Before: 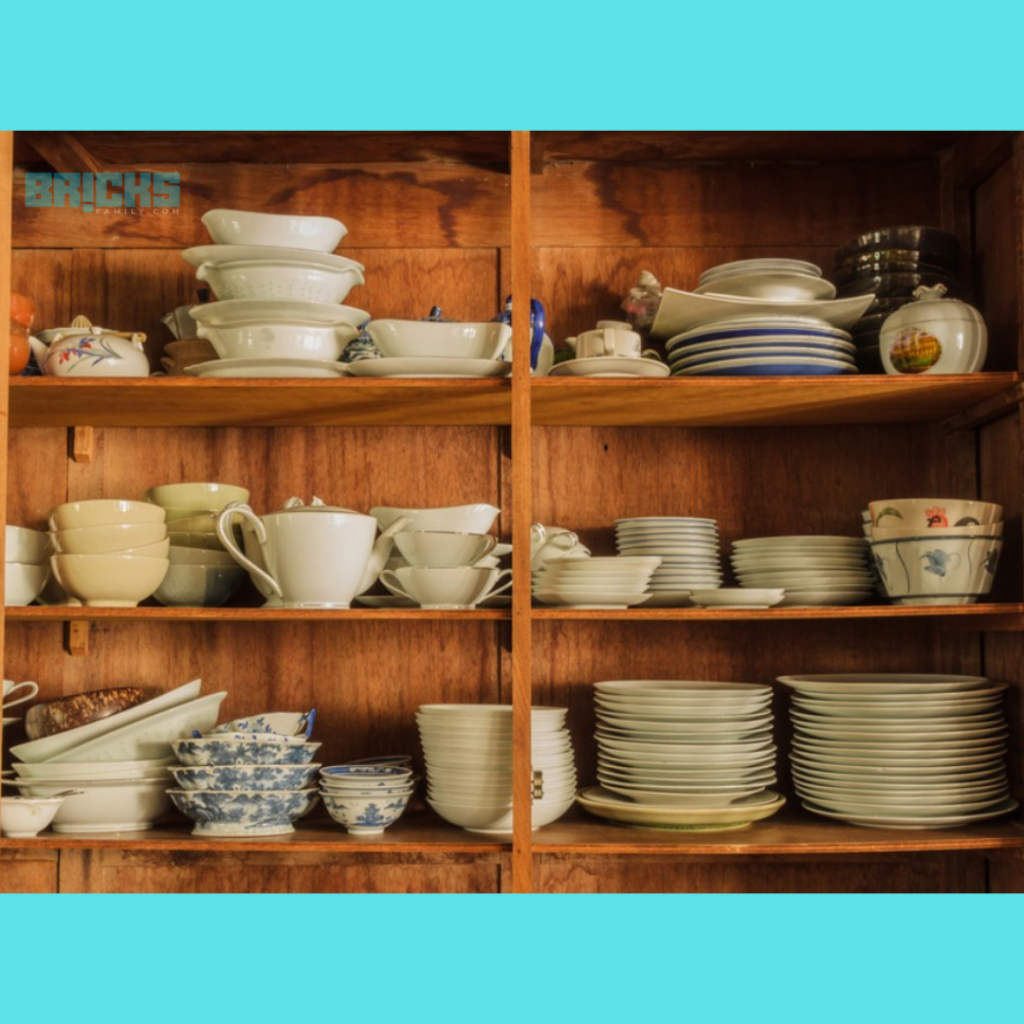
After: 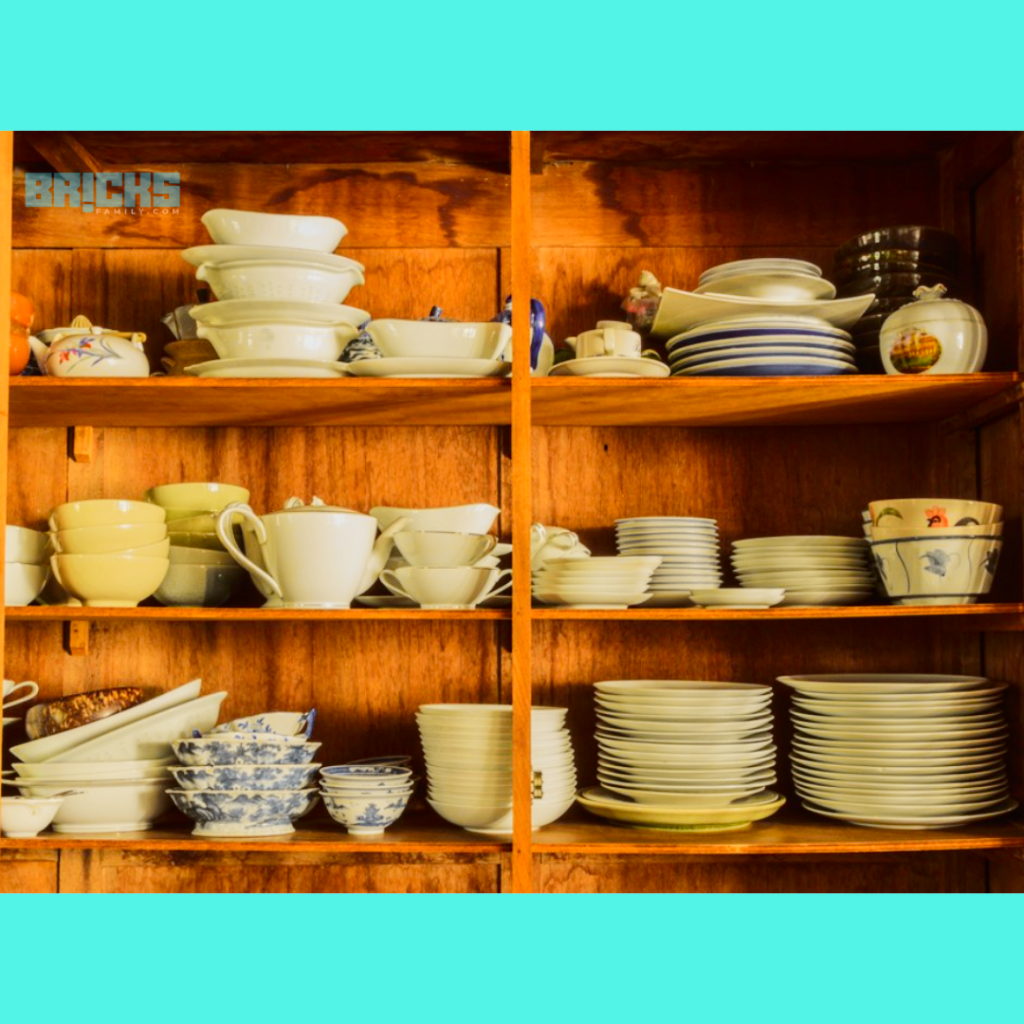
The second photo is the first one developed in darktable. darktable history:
tone curve: curves: ch0 [(0, 0) (0.11, 0.081) (0.256, 0.259) (0.398, 0.475) (0.498, 0.611) (0.65, 0.757) (0.835, 0.883) (1, 0.961)]; ch1 [(0, 0) (0.346, 0.307) (0.408, 0.369) (0.453, 0.457) (0.482, 0.479) (0.502, 0.498) (0.521, 0.51) (0.553, 0.554) (0.618, 0.65) (0.693, 0.727) (1, 1)]; ch2 [(0, 0) (0.358, 0.362) (0.434, 0.46) (0.485, 0.494) (0.5, 0.494) (0.511, 0.508) (0.537, 0.55) (0.579, 0.599) (0.621, 0.693) (1, 1)], color space Lab, independent channels, preserve colors none
color balance: mode lift, gamma, gain (sRGB), lift [1, 1.049, 1, 1]
